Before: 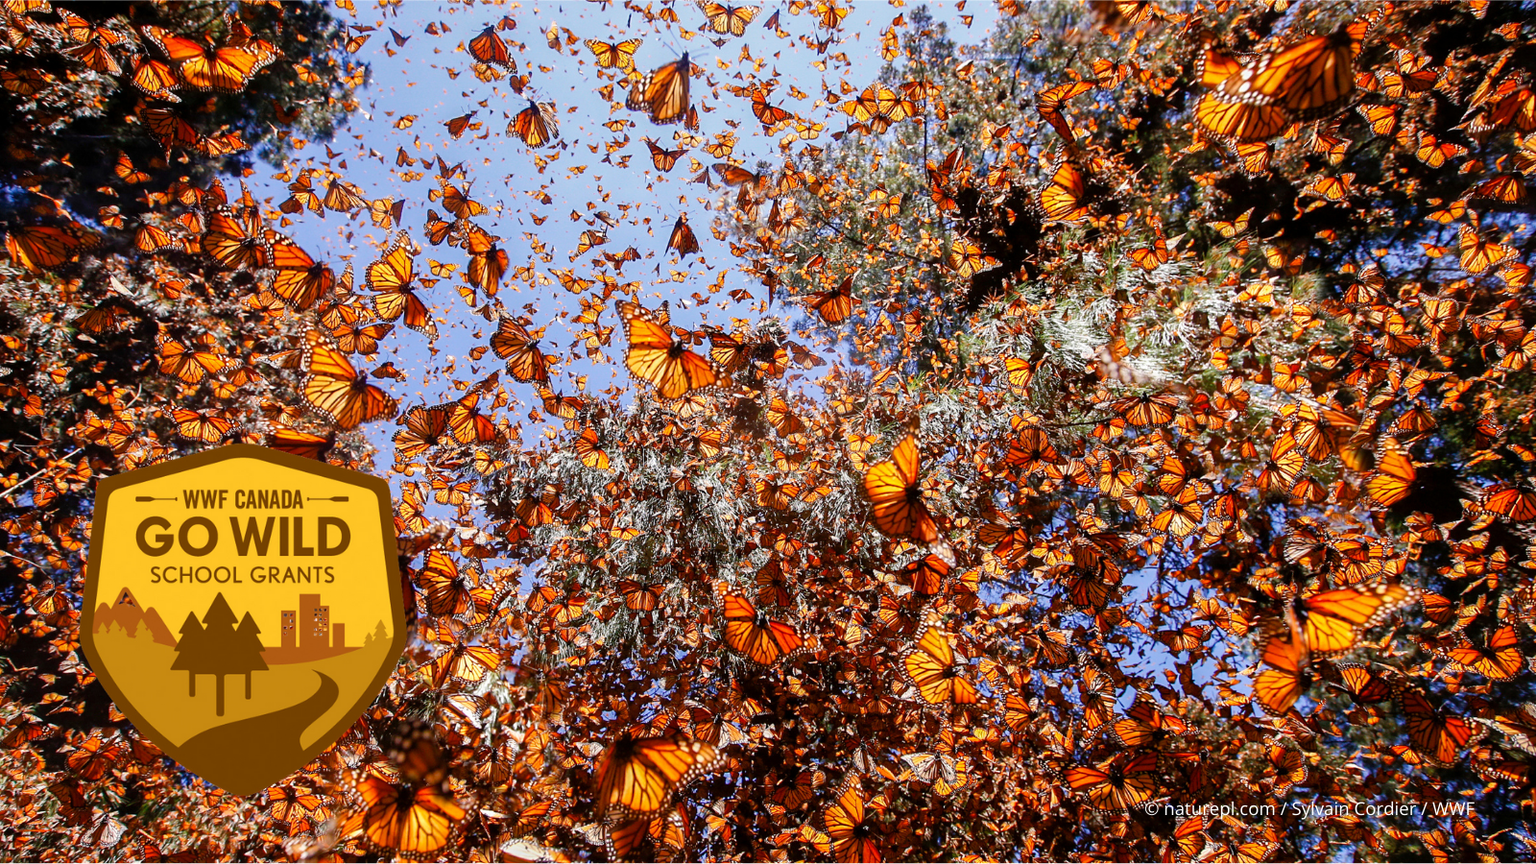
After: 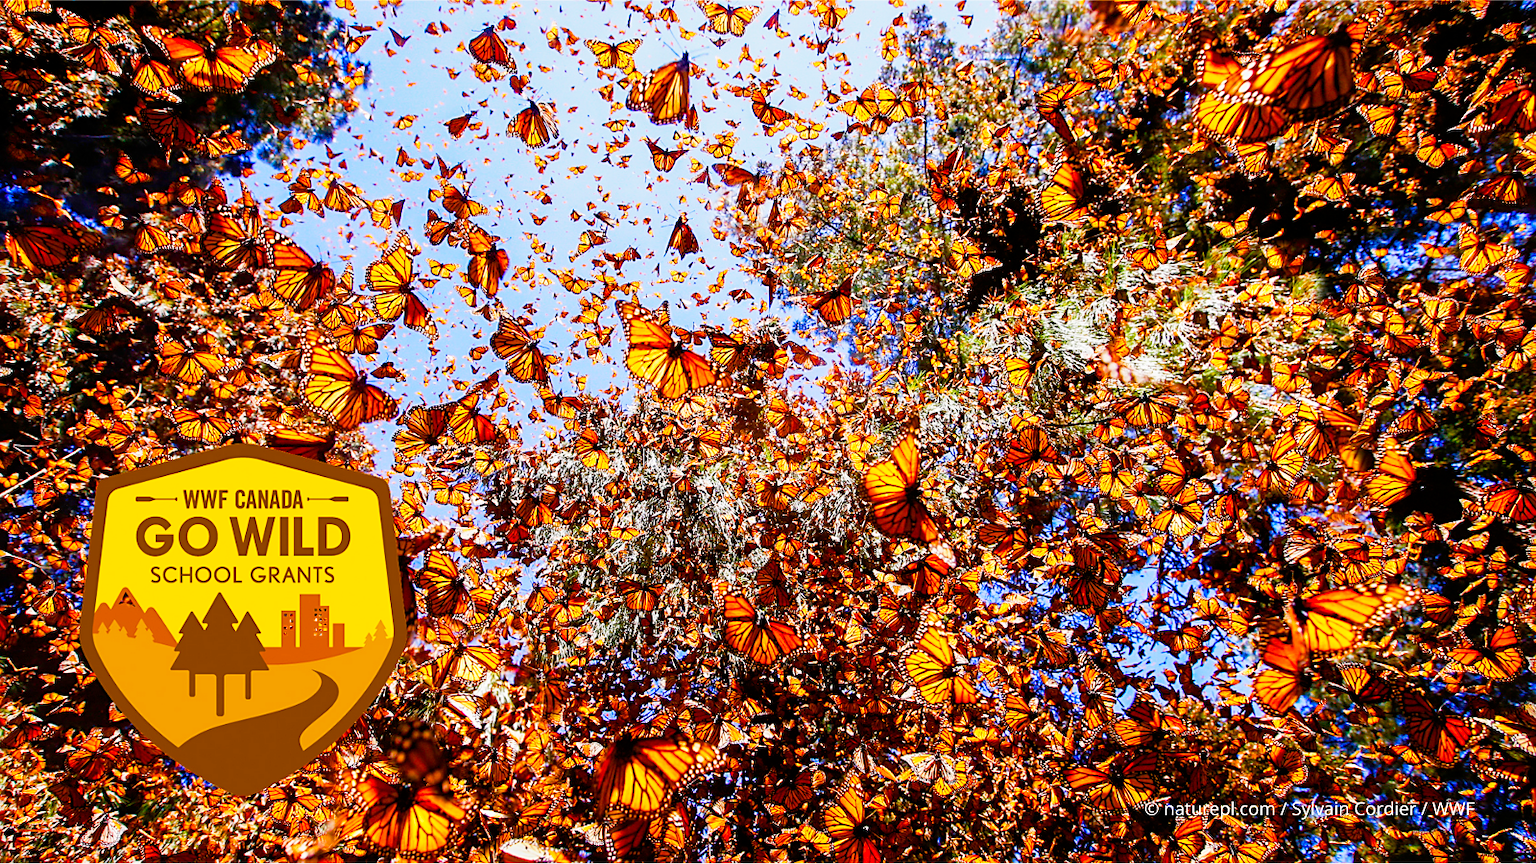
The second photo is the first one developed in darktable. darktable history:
base curve: curves: ch0 [(0, 0) (0.005, 0.002) (0.193, 0.295) (0.399, 0.664) (0.75, 0.928) (1, 1)], preserve colors none
sharpen: radius 1.84, amount 0.415, threshold 1.278
color balance rgb: linear chroma grading › global chroma 14.368%, perceptual saturation grading › global saturation 39.161%, perceptual saturation grading › highlights -24.776%, perceptual saturation grading › mid-tones 35.417%, perceptual saturation grading › shadows 35.631%, contrast -10.196%
color correction: highlights b* -0.019
